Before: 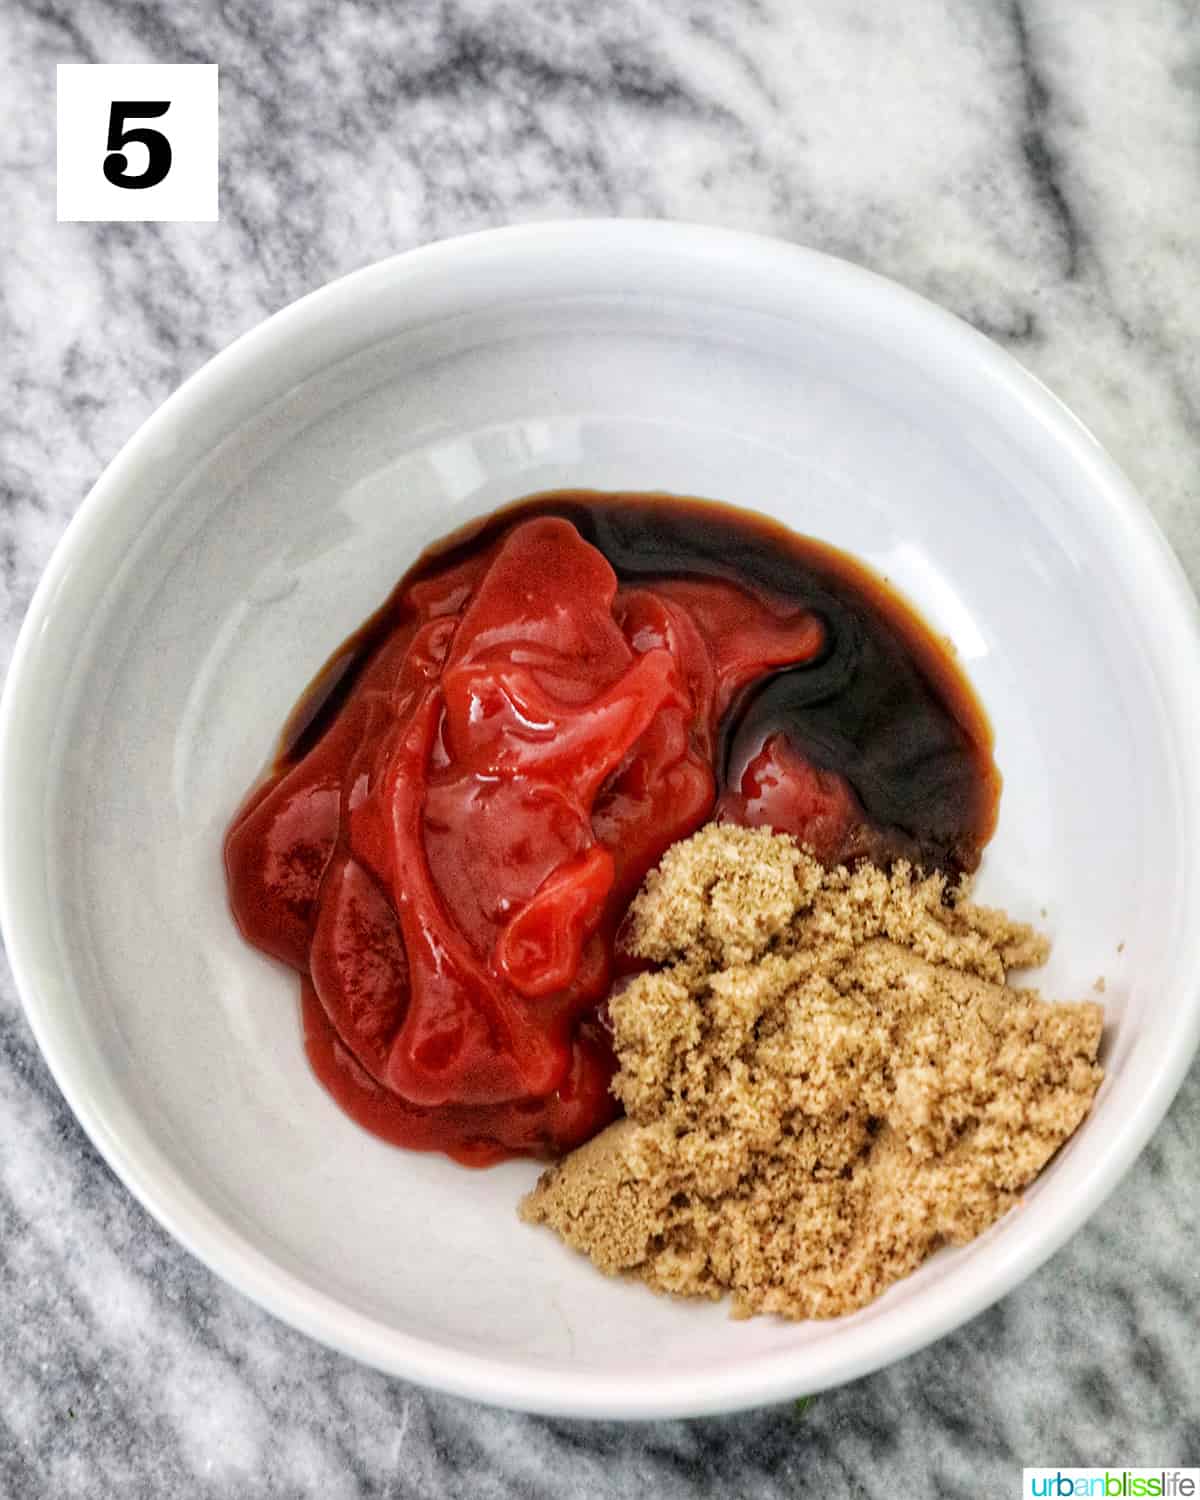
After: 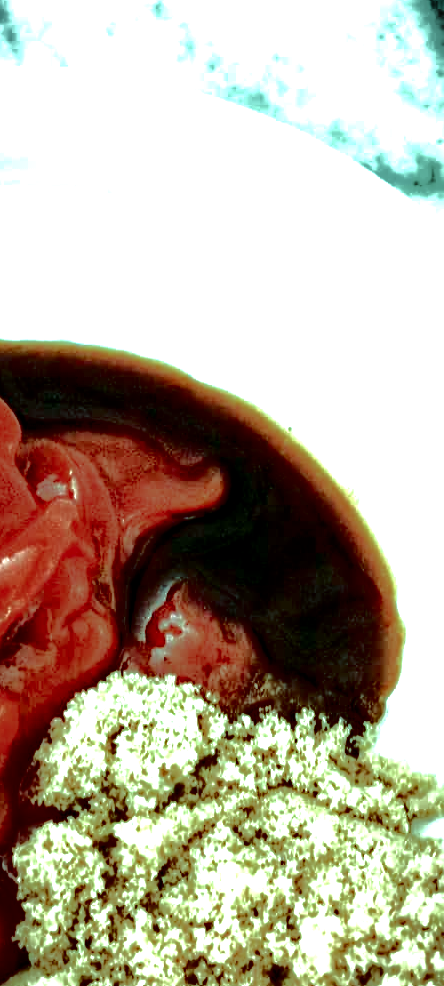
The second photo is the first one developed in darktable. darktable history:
exposure: black level correction 0, exposure 0.69 EV, compensate highlight preservation false
contrast brightness saturation: brightness -0.533
crop and rotate: left 49.745%, top 10.122%, right 13.246%, bottom 24.081%
vignetting: fall-off start 100.84%, fall-off radius 65.36%, brightness -0.604, saturation -0.002, automatic ratio true
tone equalizer: -8 EV -0.523 EV, -7 EV -0.287 EV, -6 EV -0.051 EV, -5 EV 0.377 EV, -4 EV 0.983 EV, -3 EV 0.82 EV, -2 EV -0.006 EV, -1 EV 0.128 EV, +0 EV -0.008 EV, edges refinement/feathering 500, mask exposure compensation -1.57 EV, preserve details no
color balance rgb: highlights gain › luminance 19.952%, highlights gain › chroma 13.16%, highlights gain › hue 174.68°, perceptual saturation grading › global saturation -10.967%, perceptual saturation grading › highlights -26.73%, perceptual saturation grading › shadows 21.6%, contrast 5.606%
haze removal: strength 0.3, distance 0.243, compatibility mode true
local contrast: highlights 104%, shadows 99%, detail 120%, midtone range 0.2
